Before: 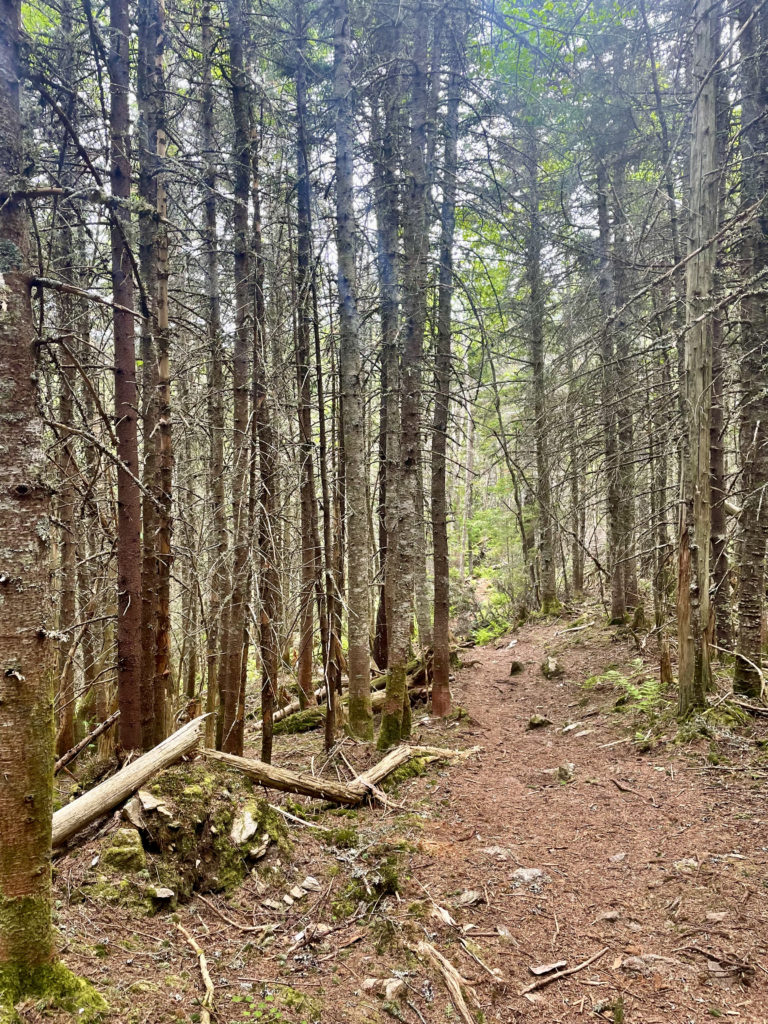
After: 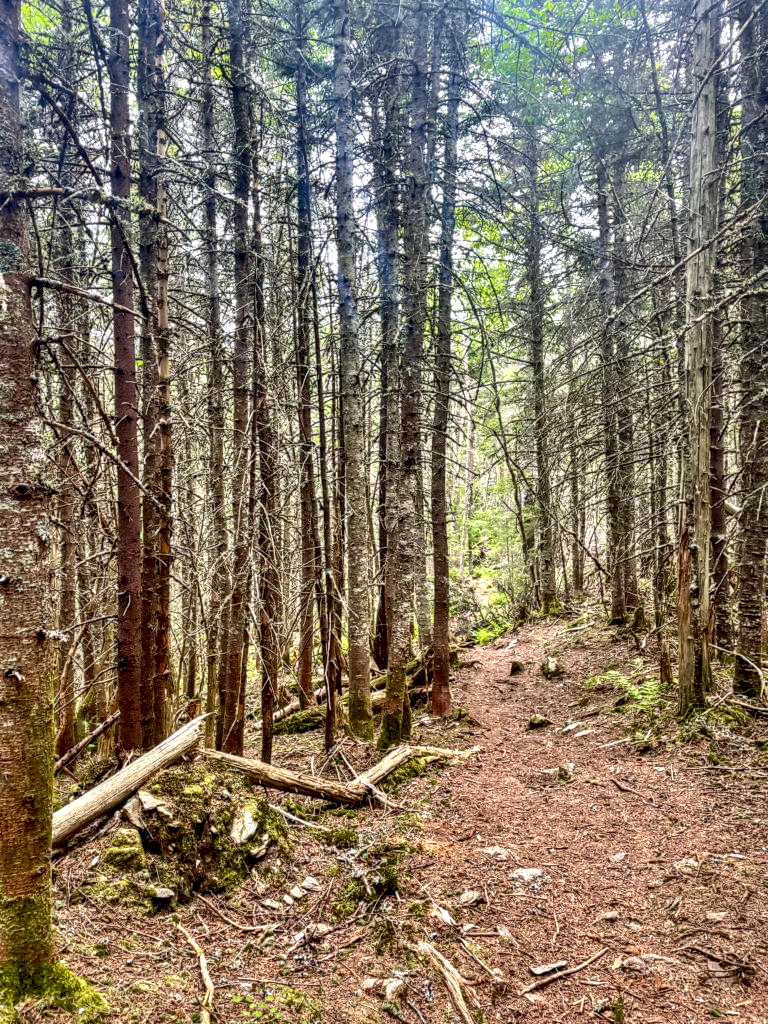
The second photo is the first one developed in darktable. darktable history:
local contrast: highlights 19%, detail 186%
shadows and highlights: on, module defaults
